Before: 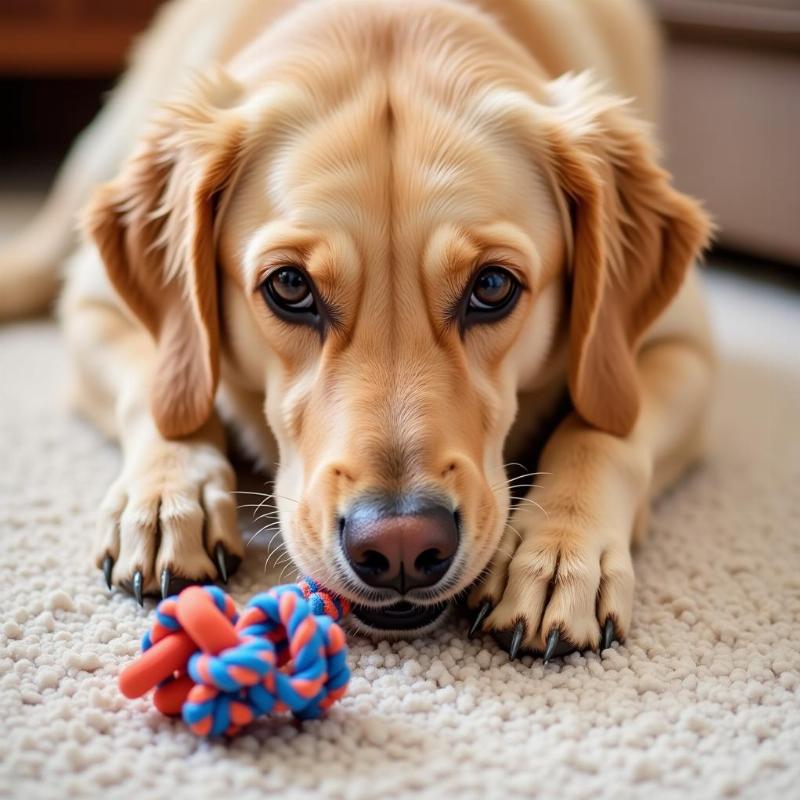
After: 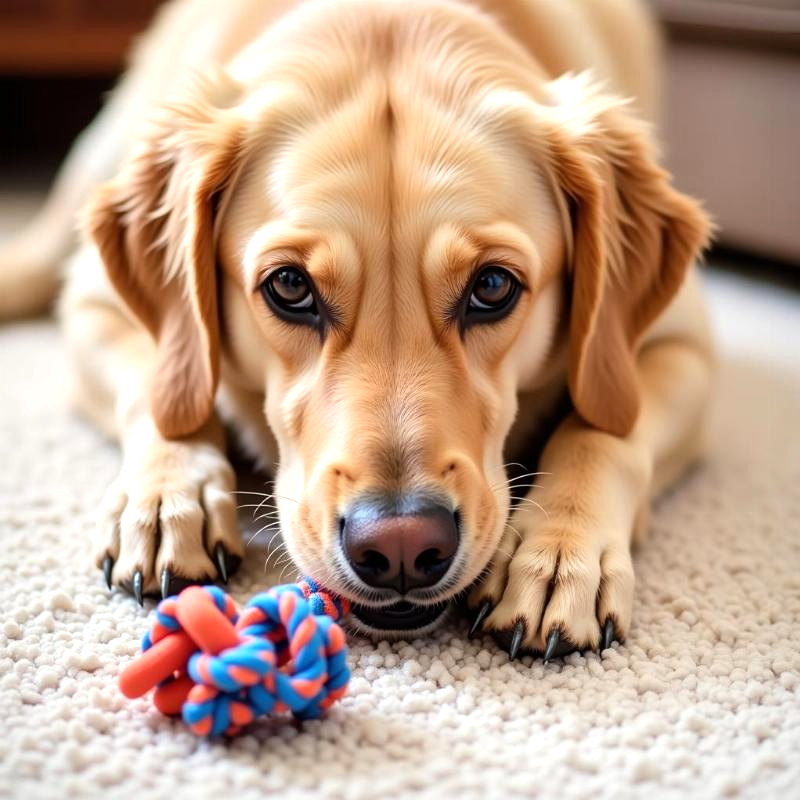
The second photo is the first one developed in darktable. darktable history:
tone equalizer: -8 EV -0.408 EV, -7 EV -0.409 EV, -6 EV -0.306 EV, -5 EV -0.243 EV, -3 EV 0.193 EV, -2 EV 0.343 EV, -1 EV 0.393 EV, +0 EV 0.408 EV
